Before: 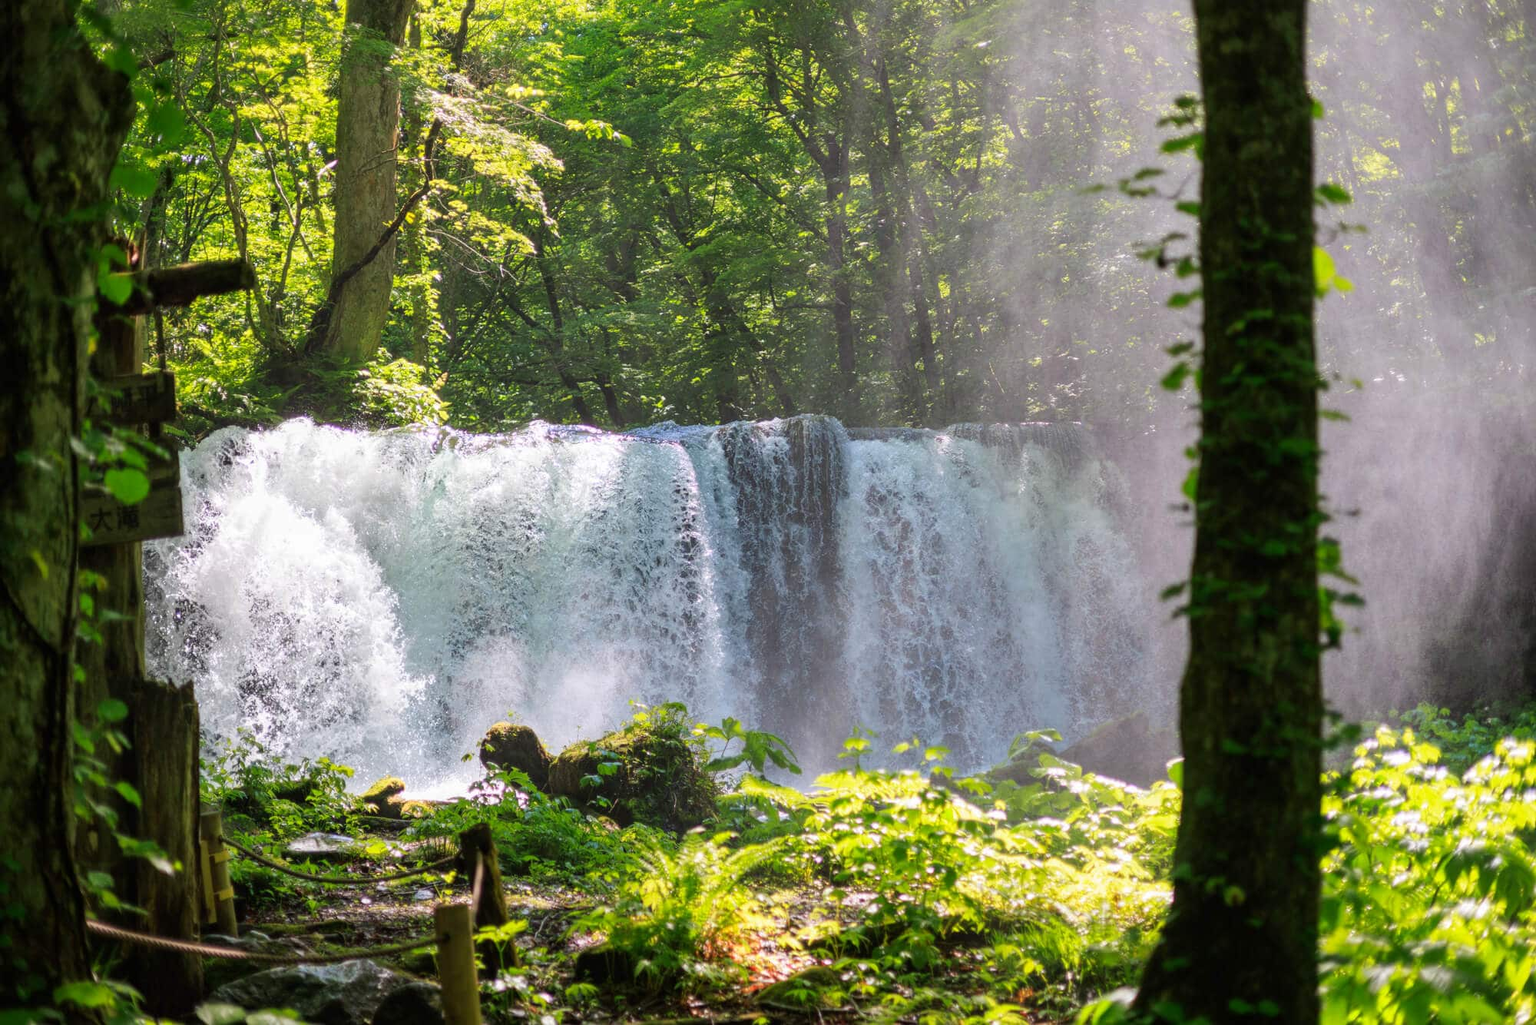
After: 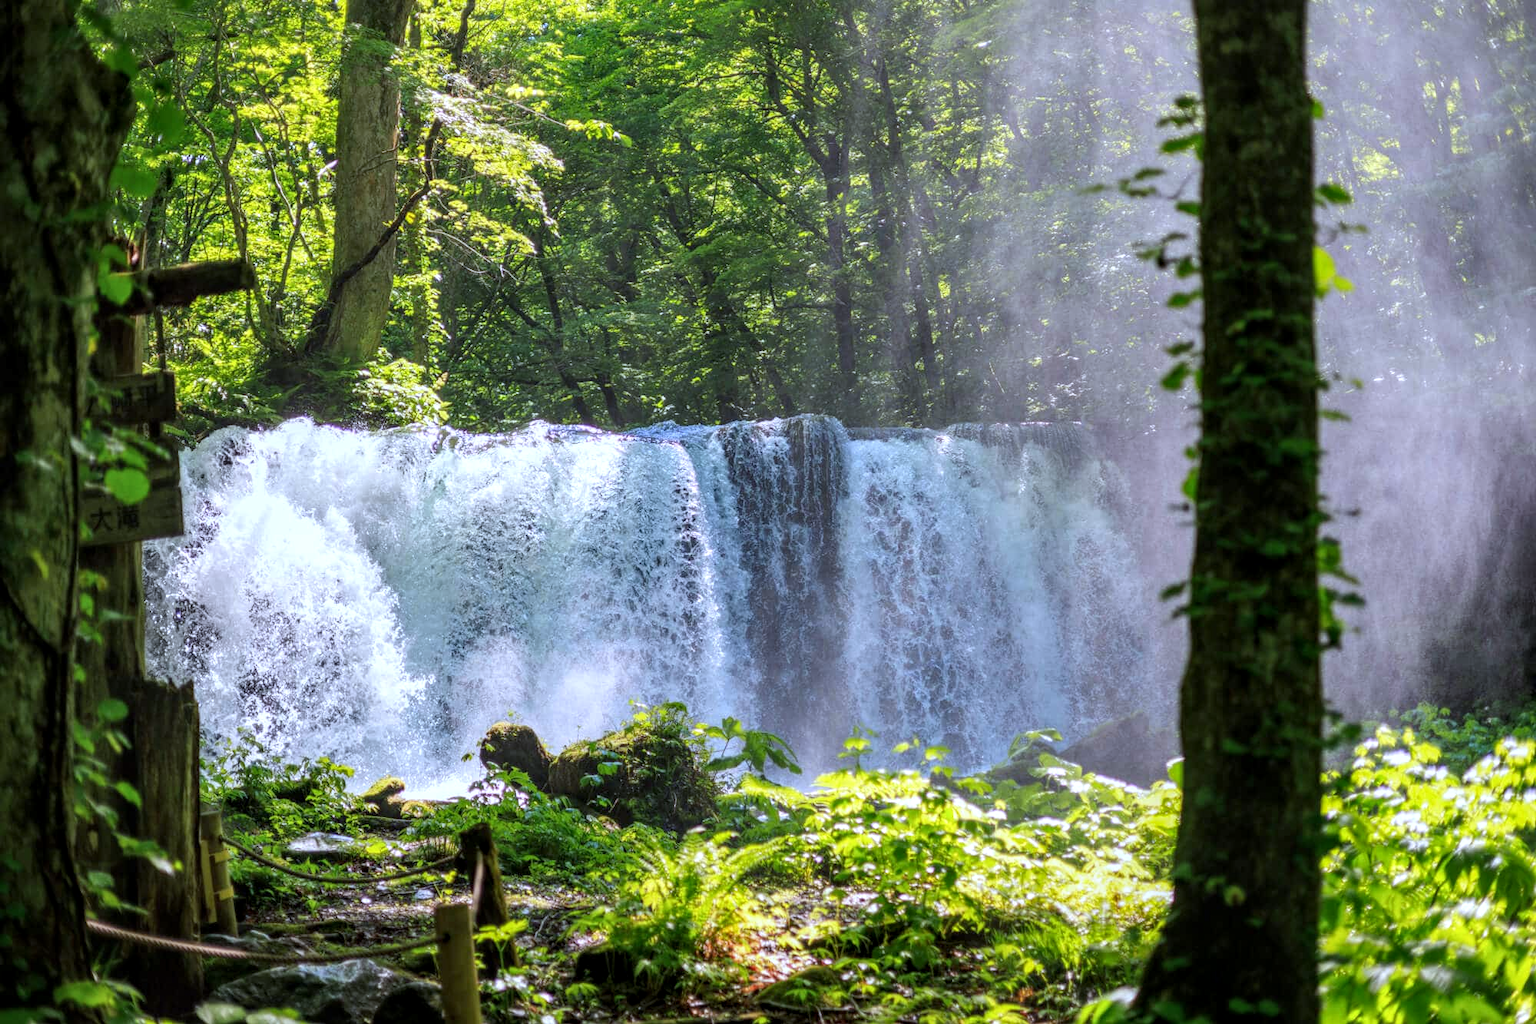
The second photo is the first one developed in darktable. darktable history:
local contrast: detail 130%
white balance: red 0.931, blue 1.11
color zones: curves: ch0 [(0.068, 0.464) (0.25, 0.5) (0.48, 0.508) (0.75, 0.536) (0.886, 0.476) (0.967, 0.456)]; ch1 [(0.066, 0.456) (0.25, 0.5) (0.616, 0.508) (0.746, 0.56) (0.934, 0.444)]
